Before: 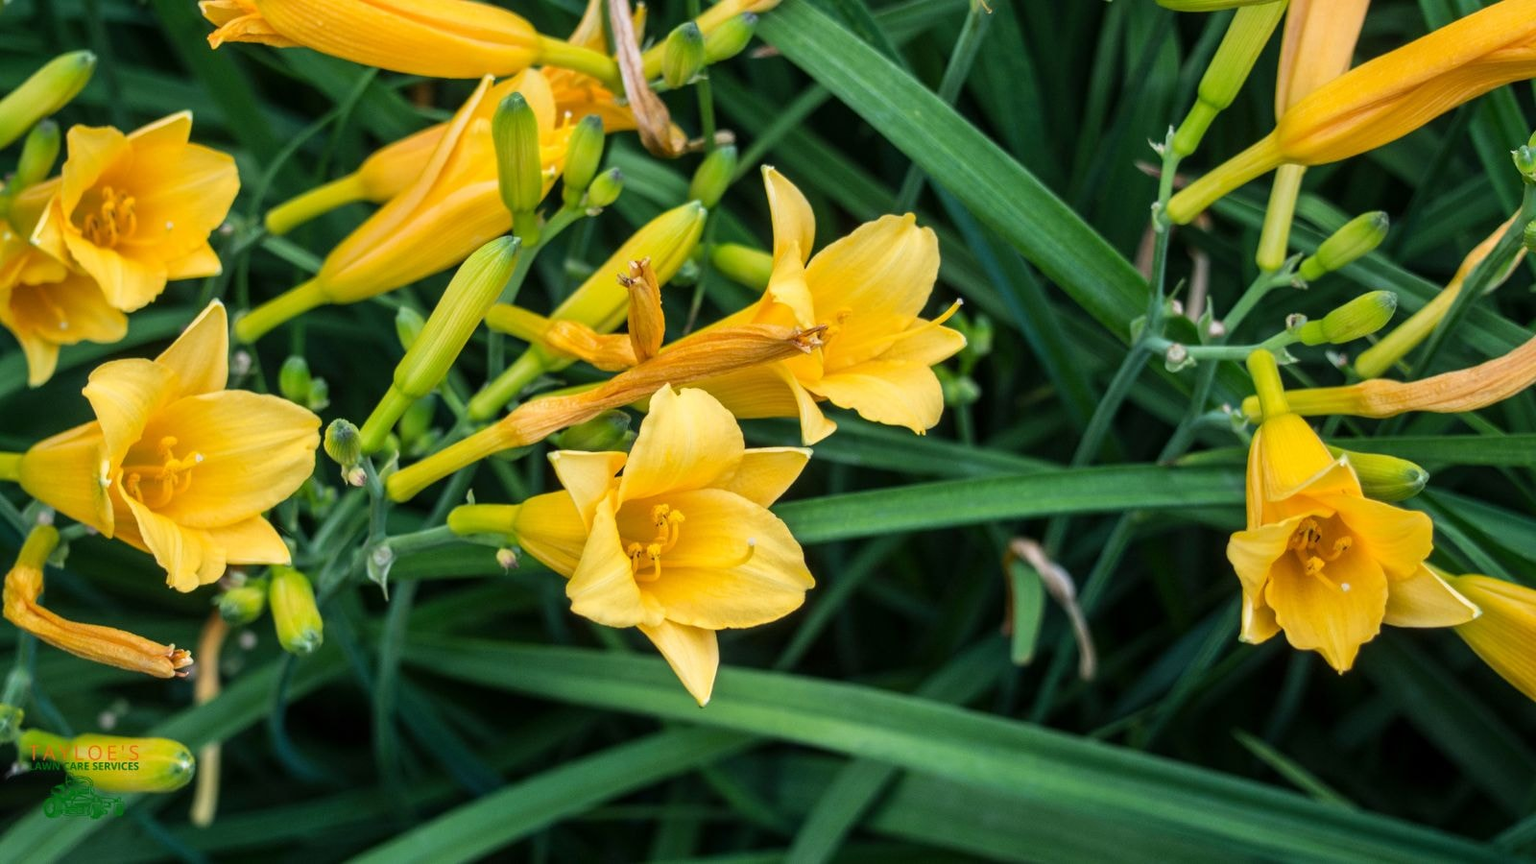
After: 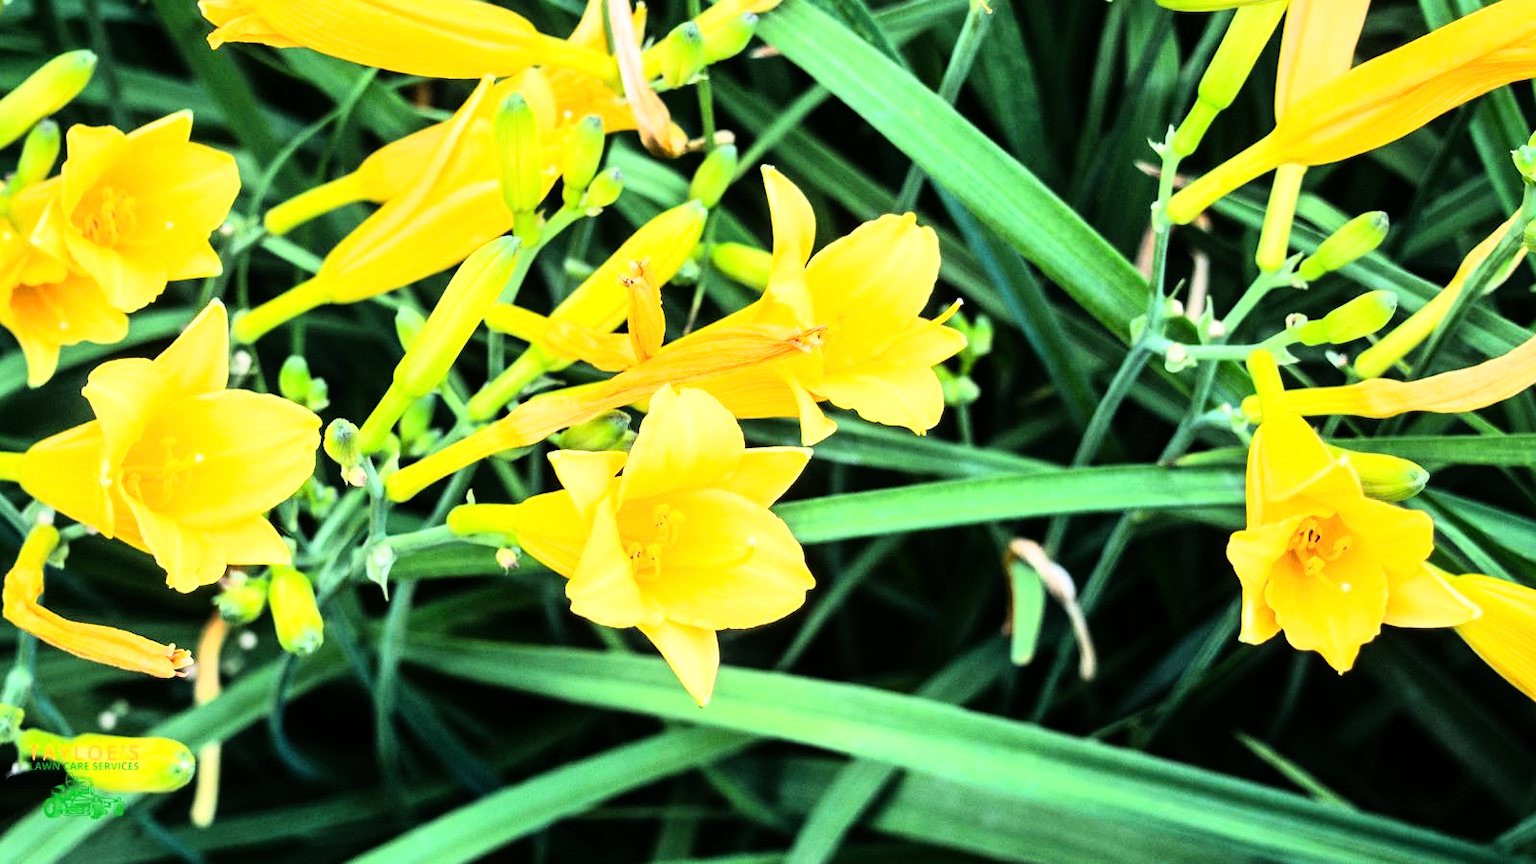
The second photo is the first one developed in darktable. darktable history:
exposure: exposure 0.7 EV, compensate highlight preservation false
rgb curve: curves: ch0 [(0, 0) (0.21, 0.15) (0.24, 0.21) (0.5, 0.75) (0.75, 0.96) (0.89, 0.99) (1, 1)]; ch1 [(0, 0.02) (0.21, 0.13) (0.25, 0.2) (0.5, 0.67) (0.75, 0.9) (0.89, 0.97) (1, 1)]; ch2 [(0, 0.02) (0.21, 0.13) (0.25, 0.2) (0.5, 0.67) (0.75, 0.9) (0.89, 0.97) (1, 1)], compensate middle gray true
